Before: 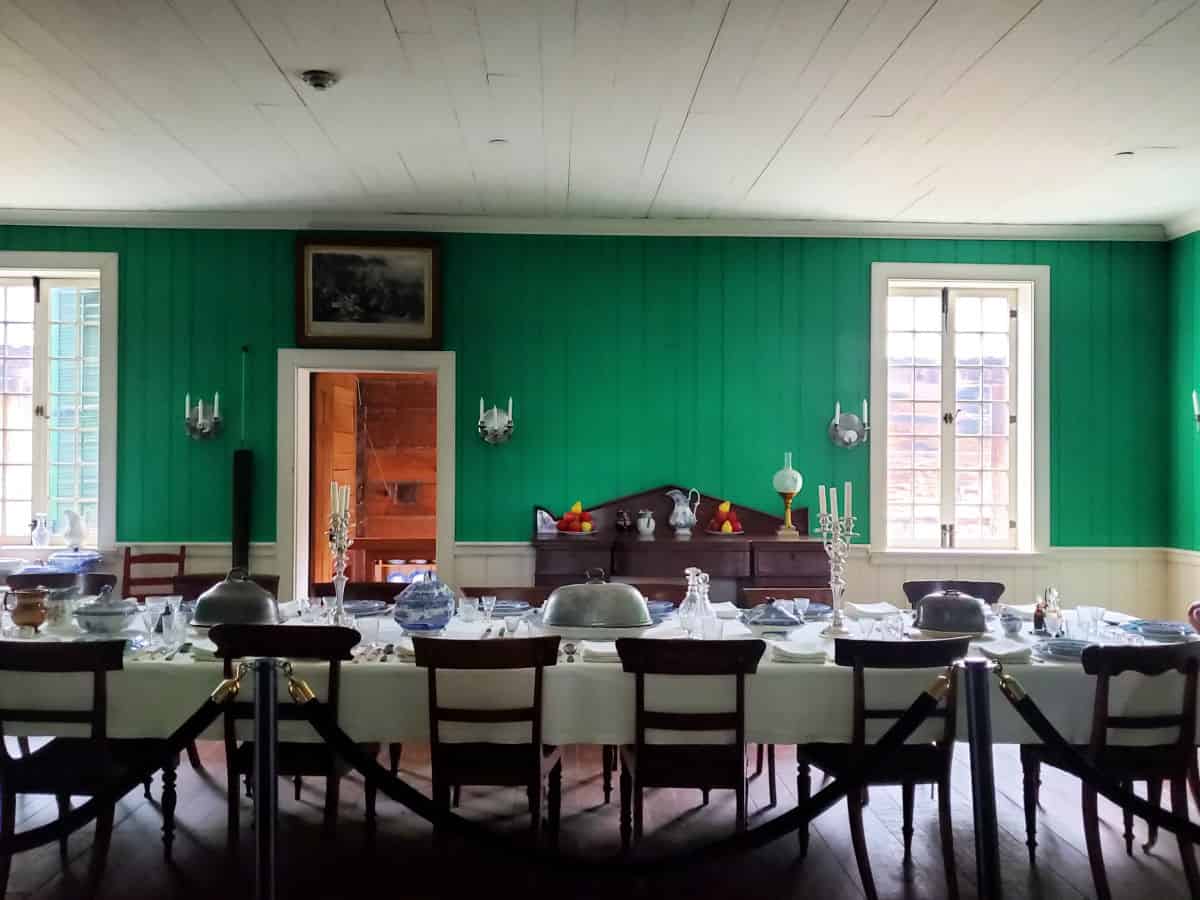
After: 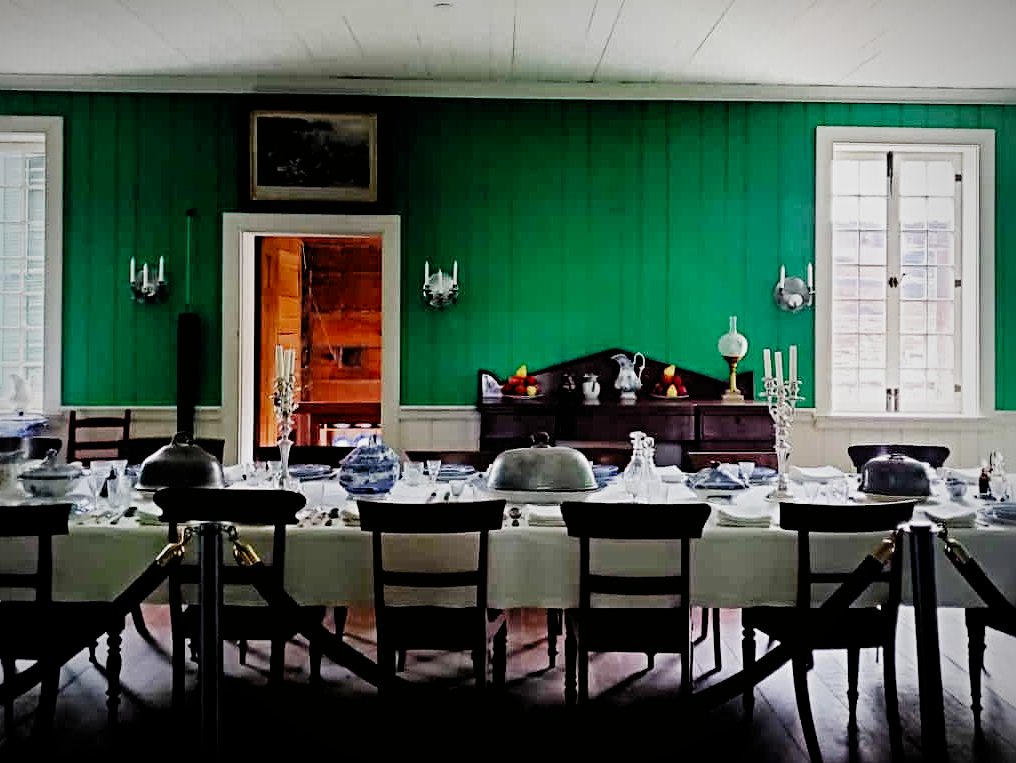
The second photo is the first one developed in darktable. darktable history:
filmic rgb: black relative exposure -5.05 EV, white relative exposure 3.99 EV, threshold 6 EV, hardness 2.91, contrast 1.299, preserve chrominance no, color science v5 (2021), enable highlight reconstruction true
sharpen: radius 4.903
color correction: highlights b* 0.014
crop and rotate: left 4.644%, top 15.167%, right 10.665%
vignetting: fall-off start 79.76%
